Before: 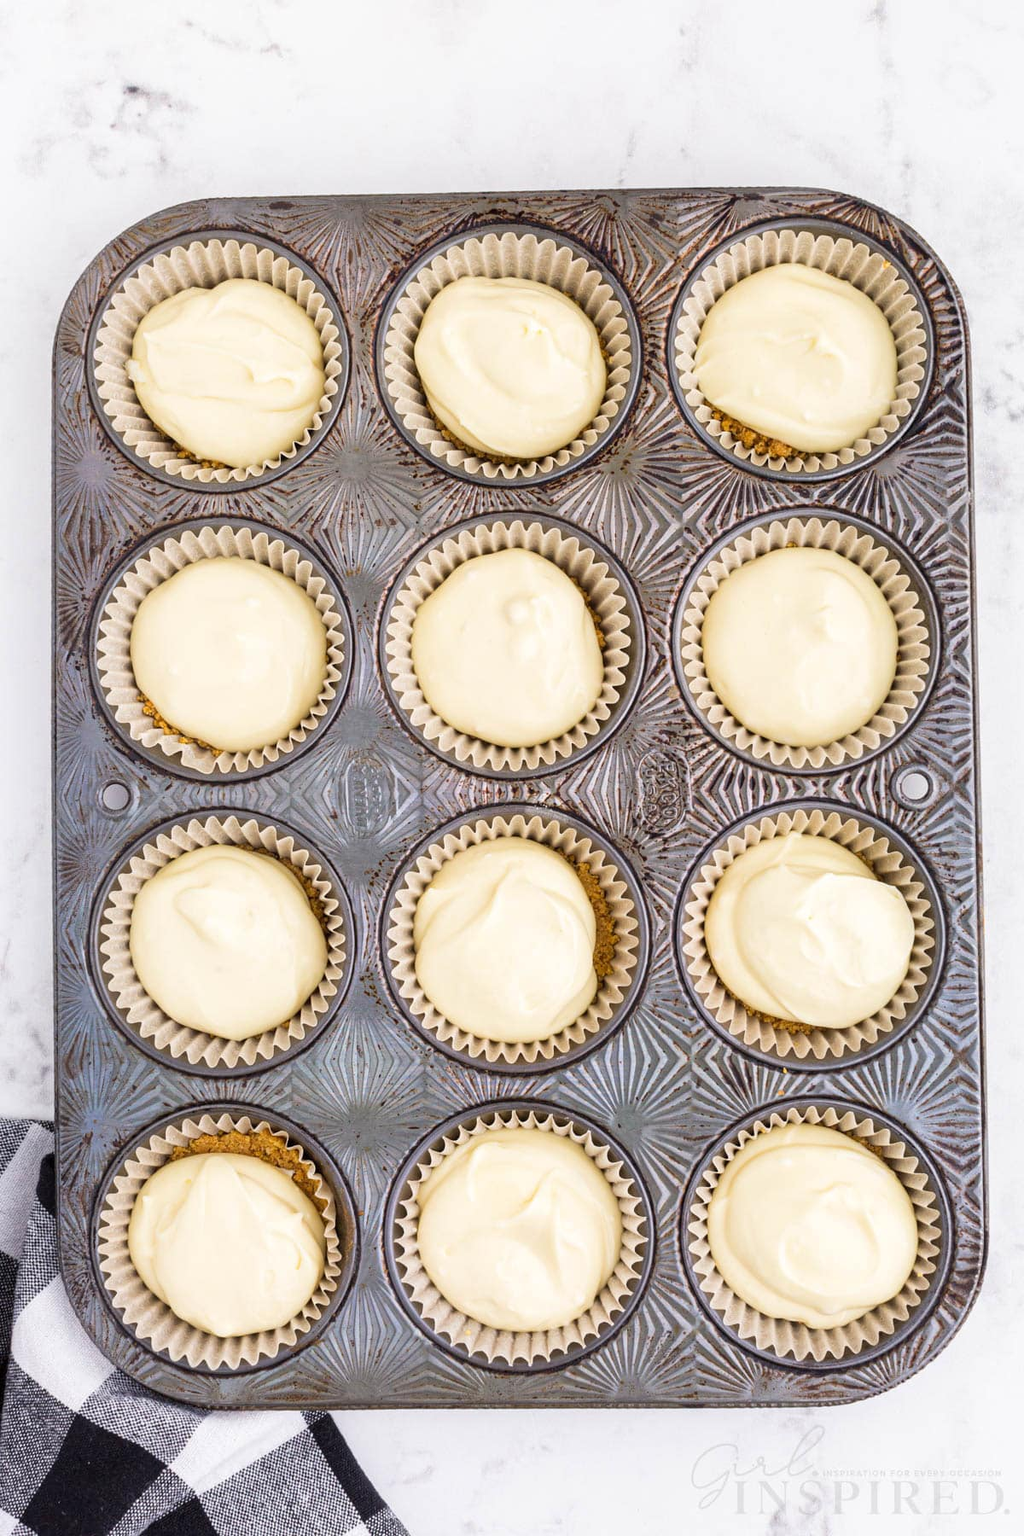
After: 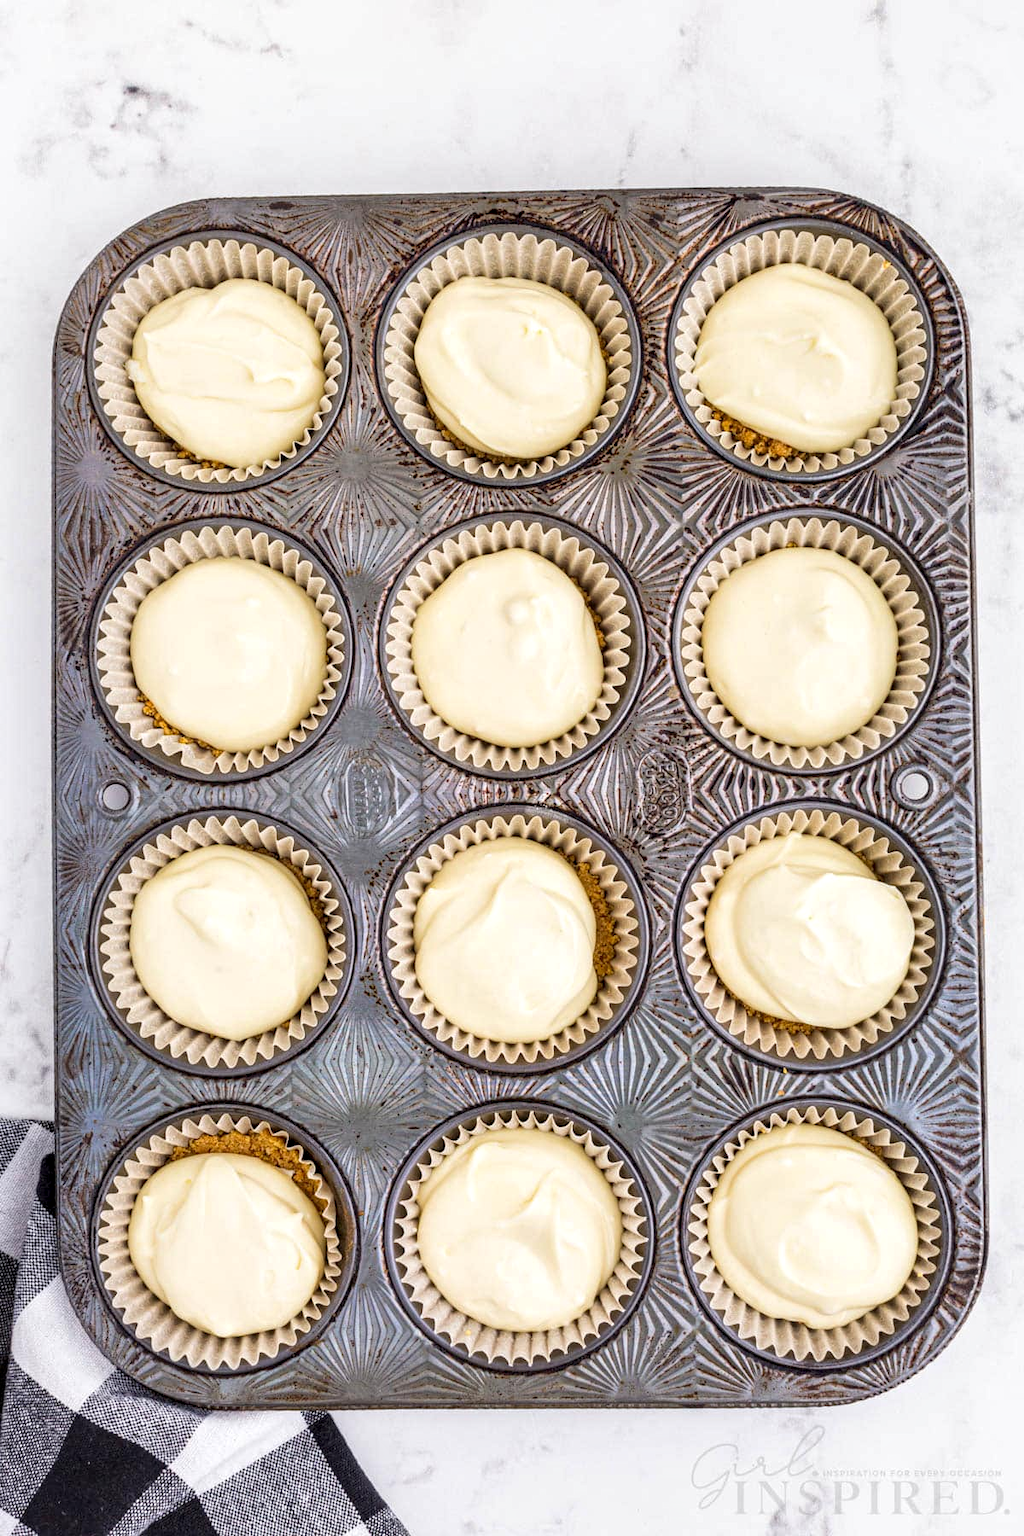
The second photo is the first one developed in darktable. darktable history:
local contrast: on, module defaults
contrast equalizer: octaves 7, y [[0.524 ×6], [0.512 ×6], [0.379 ×6], [0 ×6], [0 ×6]]
